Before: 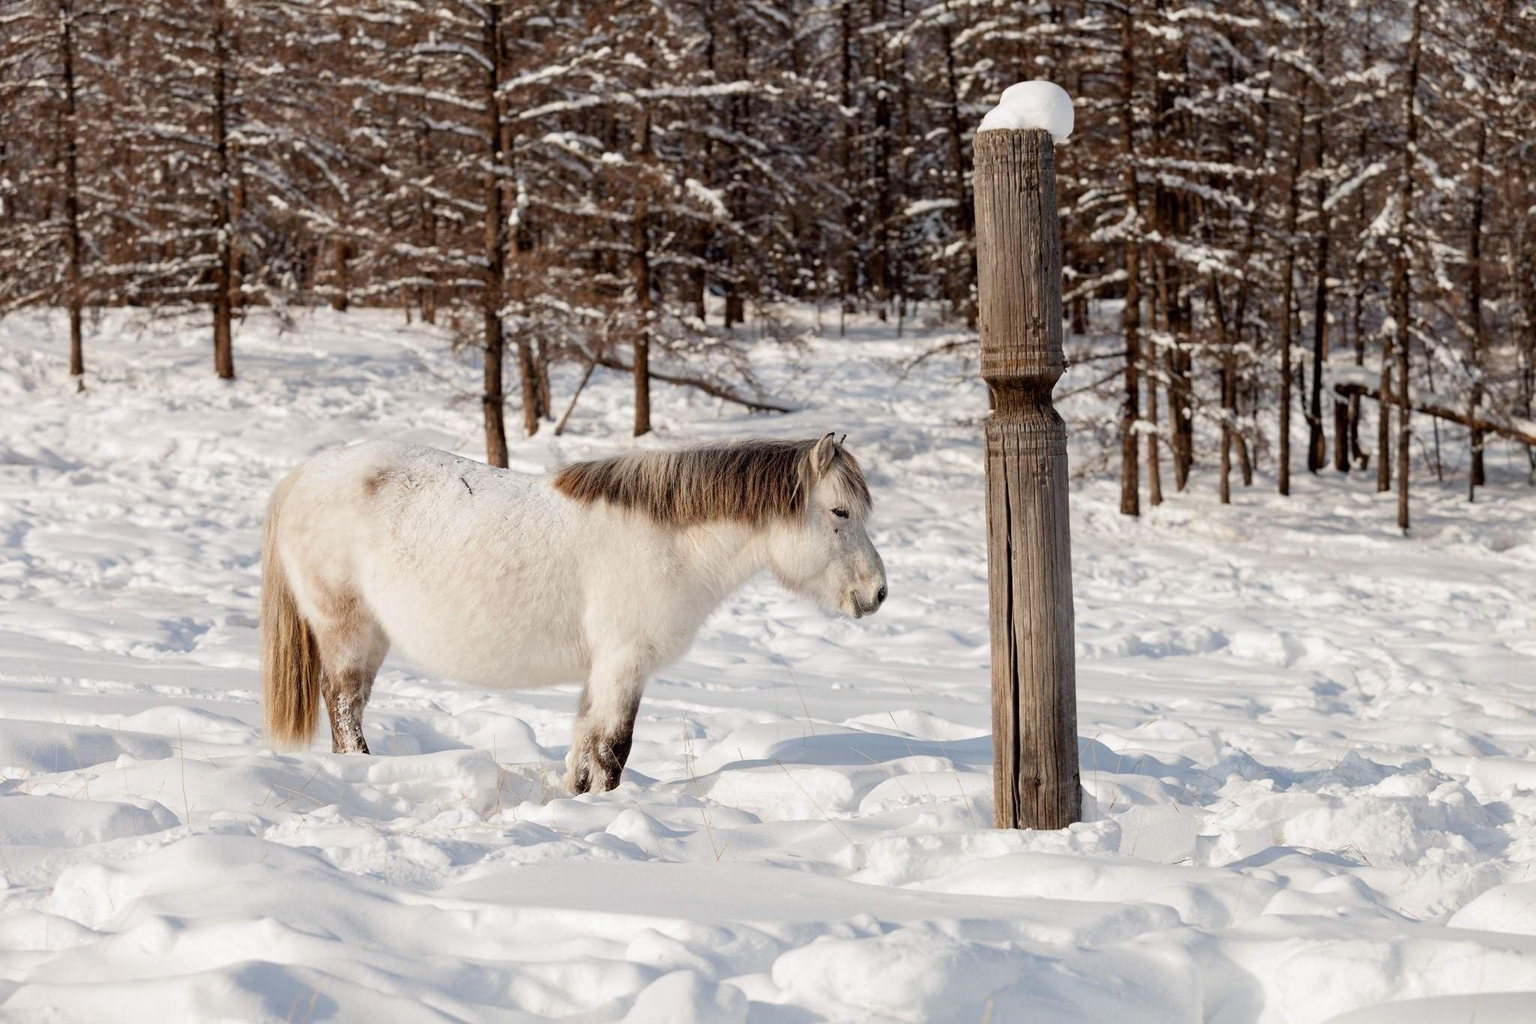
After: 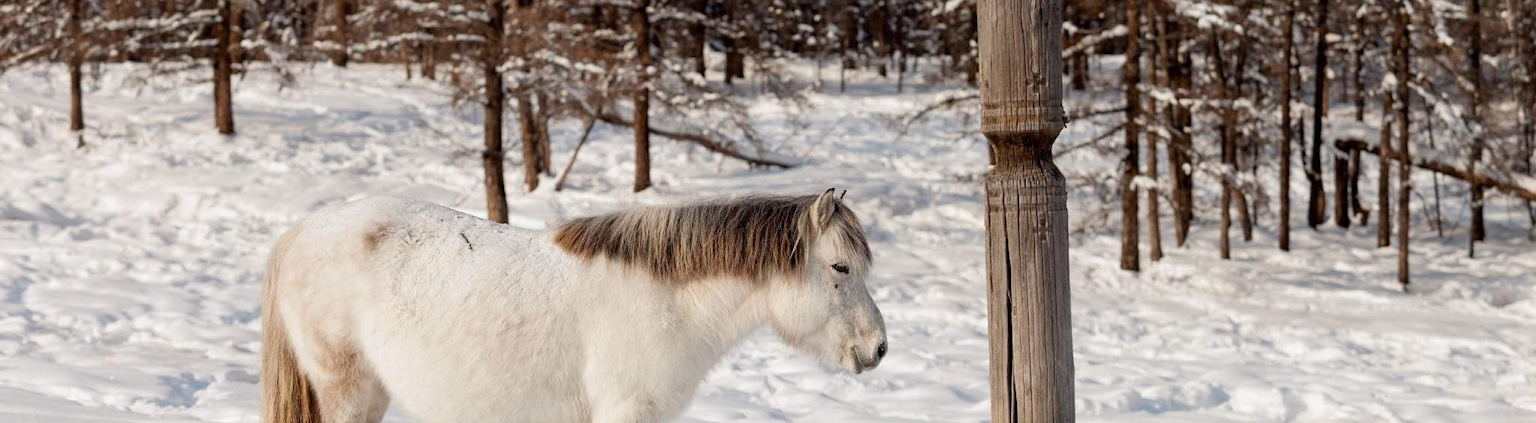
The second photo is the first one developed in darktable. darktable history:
crop and rotate: top 23.9%, bottom 34.685%
